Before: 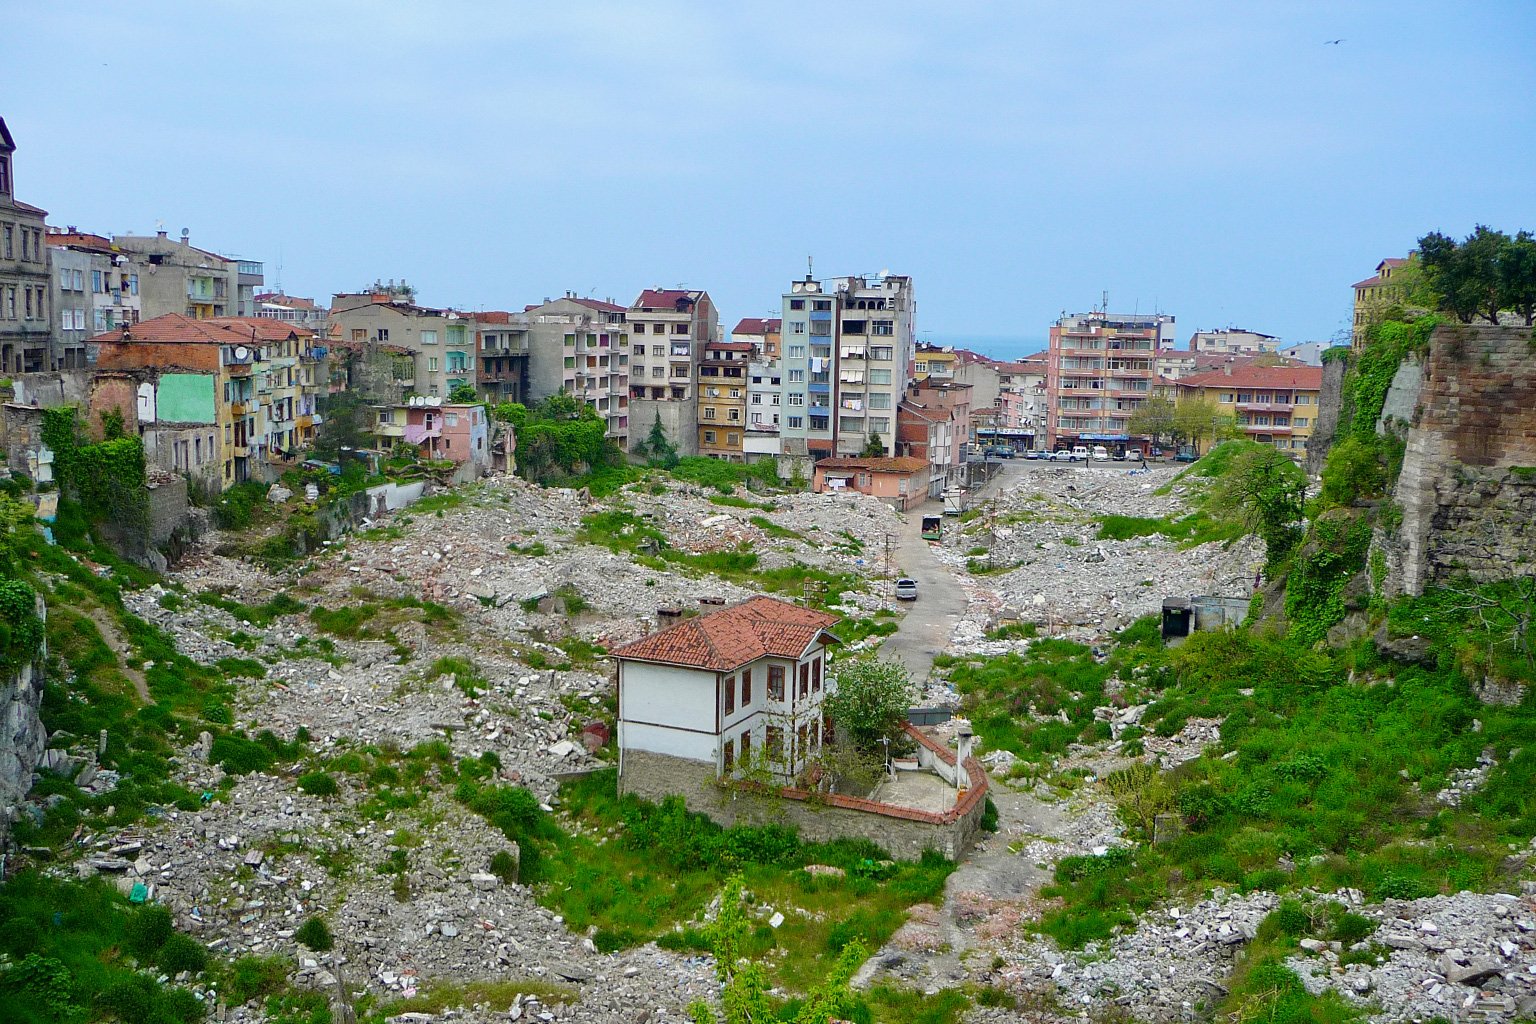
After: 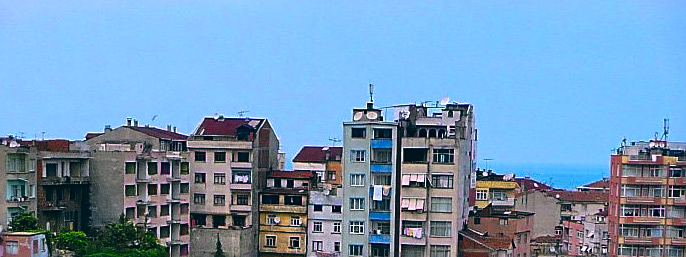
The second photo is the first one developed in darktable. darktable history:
tone equalizer: -8 EV -0.417 EV, -7 EV -0.389 EV, -6 EV -0.333 EV, -5 EV -0.222 EV, -3 EV 0.222 EV, -2 EV 0.333 EV, -1 EV 0.389 EV, +0 EV 0.417 EV, edges refinement/feathering 500, mask exposure compensation -1.57 EV, preserve details no
shadows and highlights: radius 121.13, shadows 21.4, white point adjustment -9.72, highlights -14.39, soften with gaussian
sharpen: on, module defaults
exposure: exposure -0.116 EV, compensate exposure bias true, compensate highlight preservation false
crop: left 28.64%, top 16.832%, right 26.637%, bottom 58.055%
color zones: curves: ch0 [(0.004, 0.305) (0.261, 0.623) (0.389, 0.399) (0.708, 0.571) (0.947, 0.34)]; ch1 [(0.025, 0.645) (0.229, 0.584) (0.326, 0.551) (0.484, 0.262) (0.757, 0.643)]
color balance: lift [1.016, 0.983, 1, 1.017], gamma [0.78, 1.018, 1.043, 0.957], gain [0.786, 1.063, 0.937, 1.017], input saturation 118.26%, contrast 13.43%, contrast fulcrum 21.62%, output saturation 82.76%
vignetting: fall-off start 97.23%, saturation -0.024, center (-0.033, -0.042), width/height ratio 1.179, unbound false
